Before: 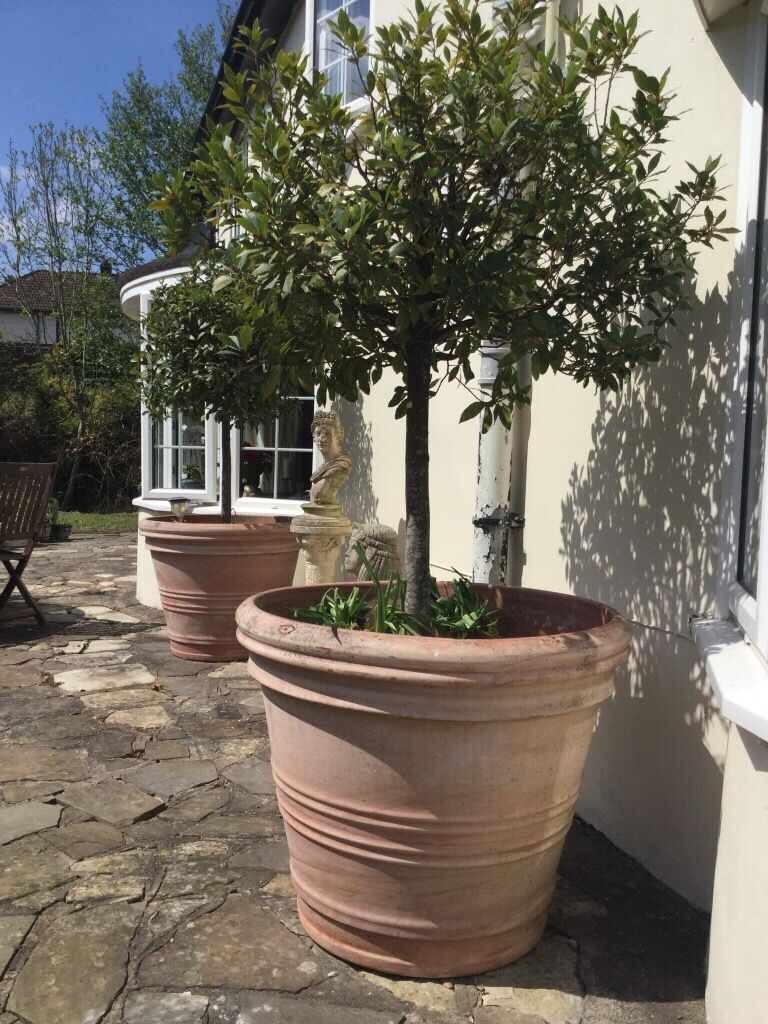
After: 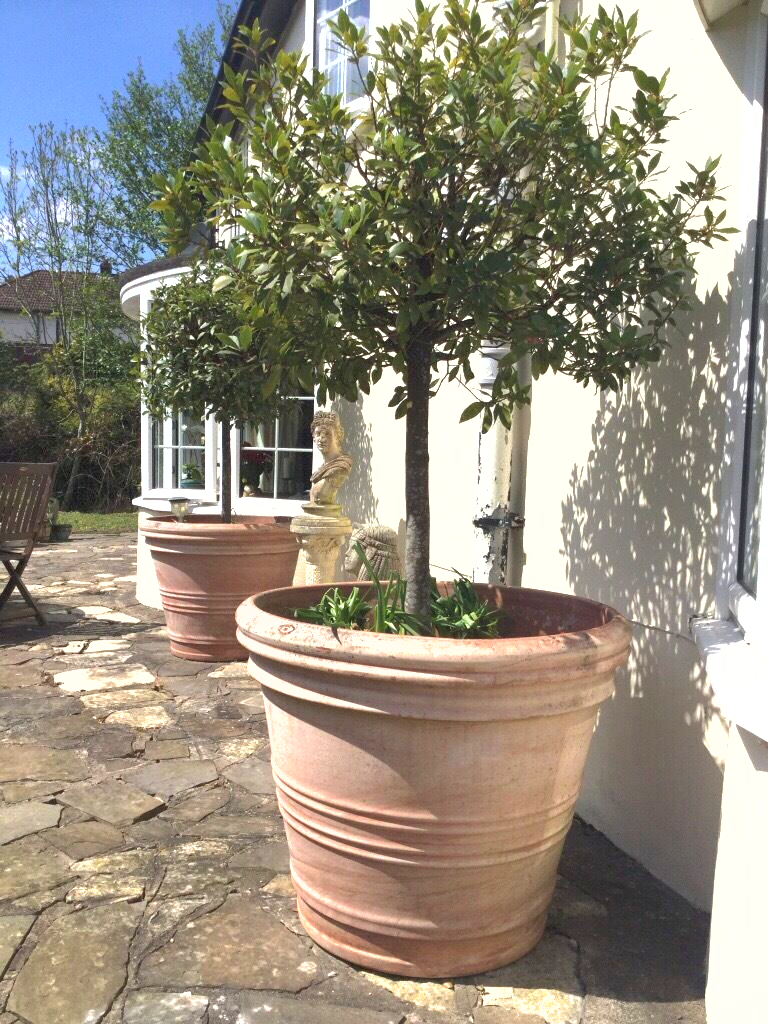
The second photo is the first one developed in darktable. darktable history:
tone equalizer: edges refinement/feathering 500, mask exposure compensation -1.57 EV, preserve details guided filter
shadows and highlights: on, module defaults
exposure: exposure 1.063 EV, compensate highlight preservation false
